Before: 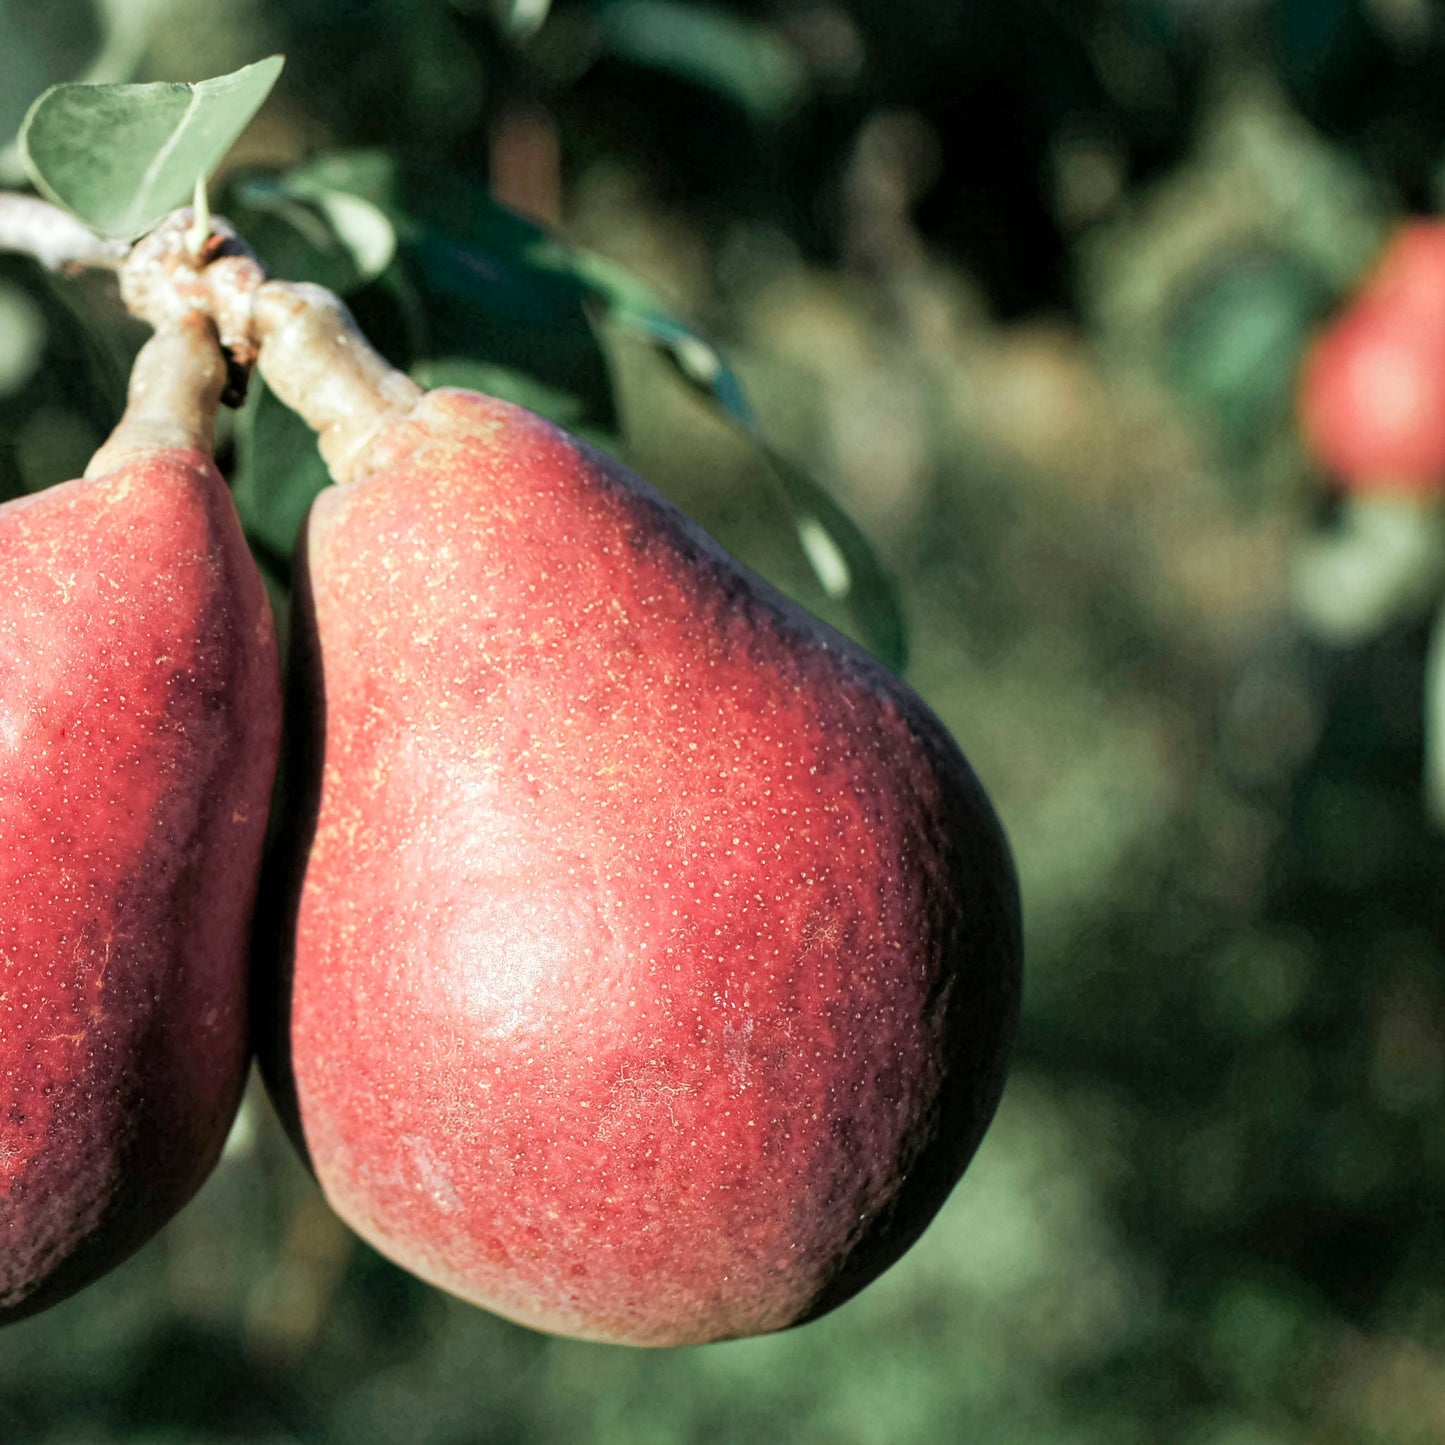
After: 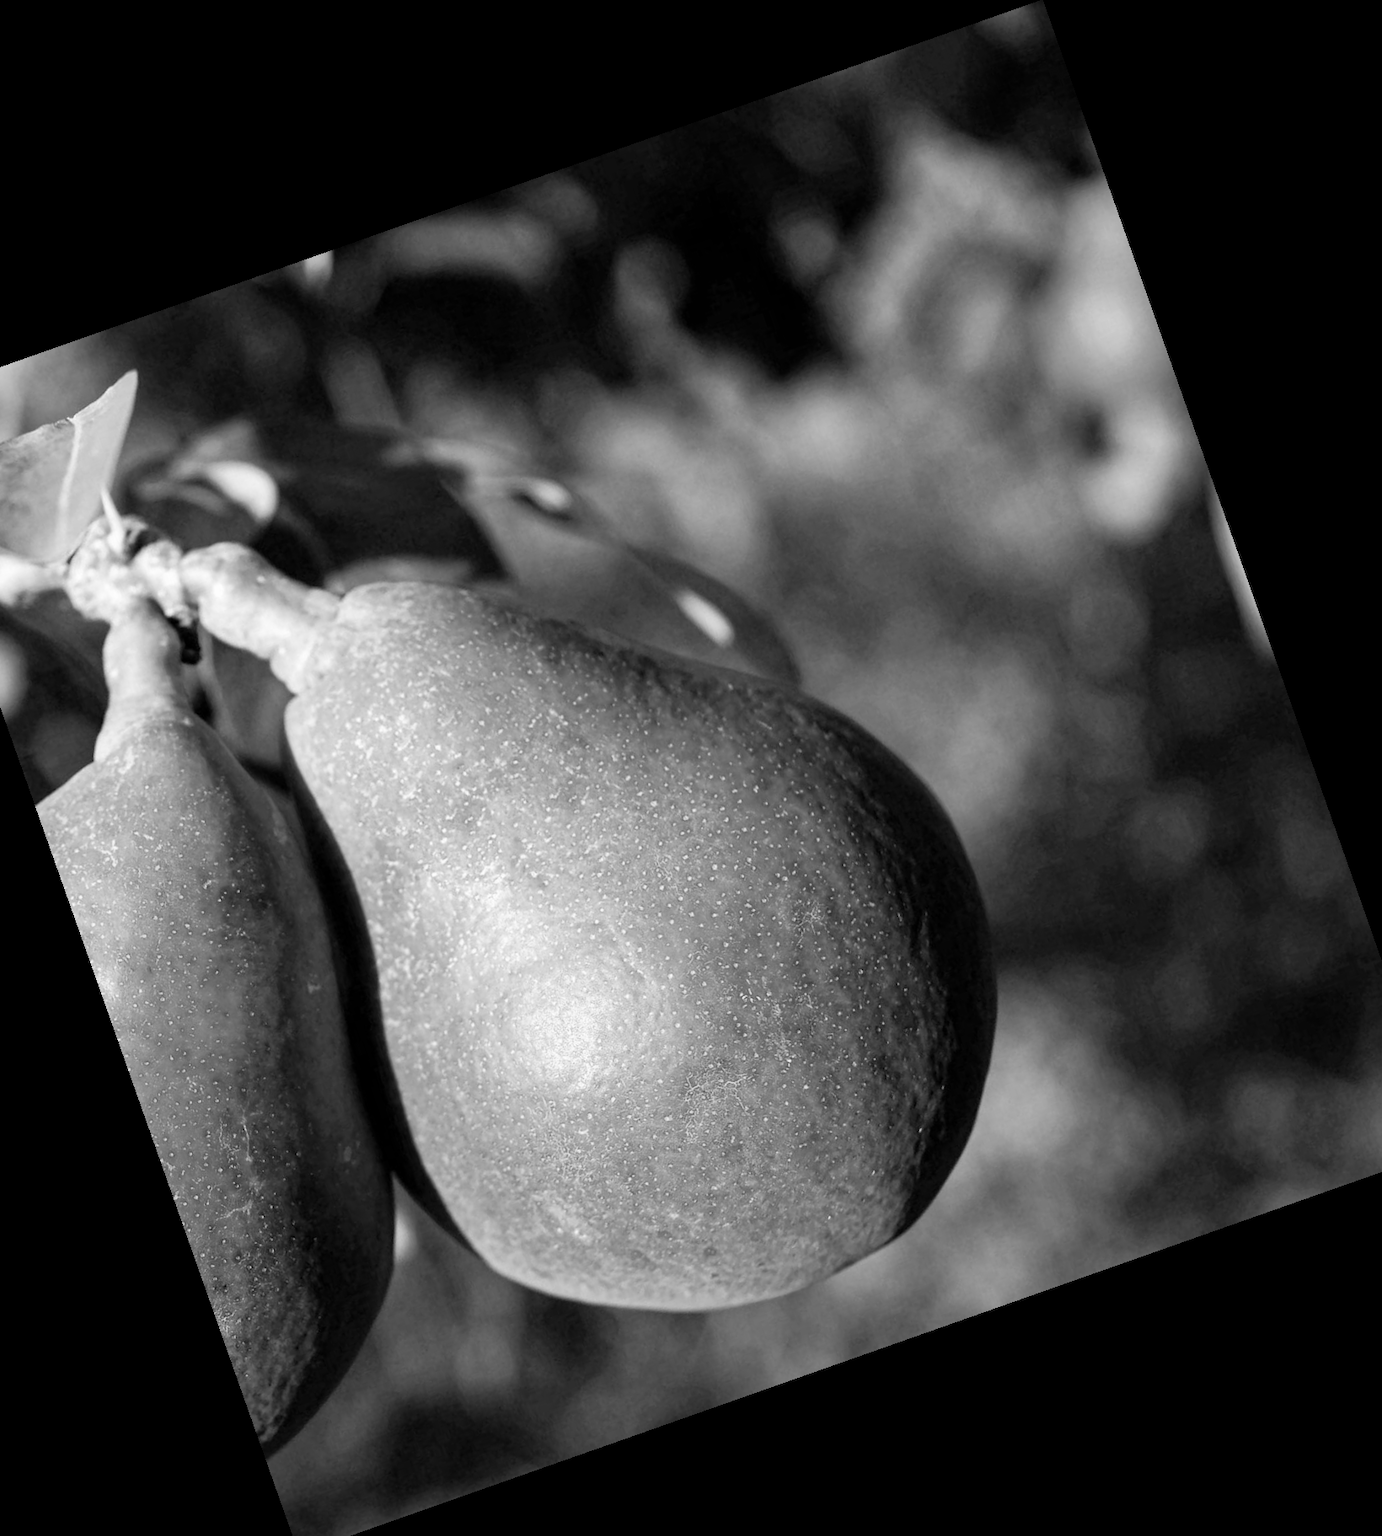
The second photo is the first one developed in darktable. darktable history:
crop and rotate: angle 19.43°, left 6.812%, right 4.125%, bottom 1.087%
monochrome: a -6.99, b 35.61, size 1.4
exposure: compensate highlight preservation false
